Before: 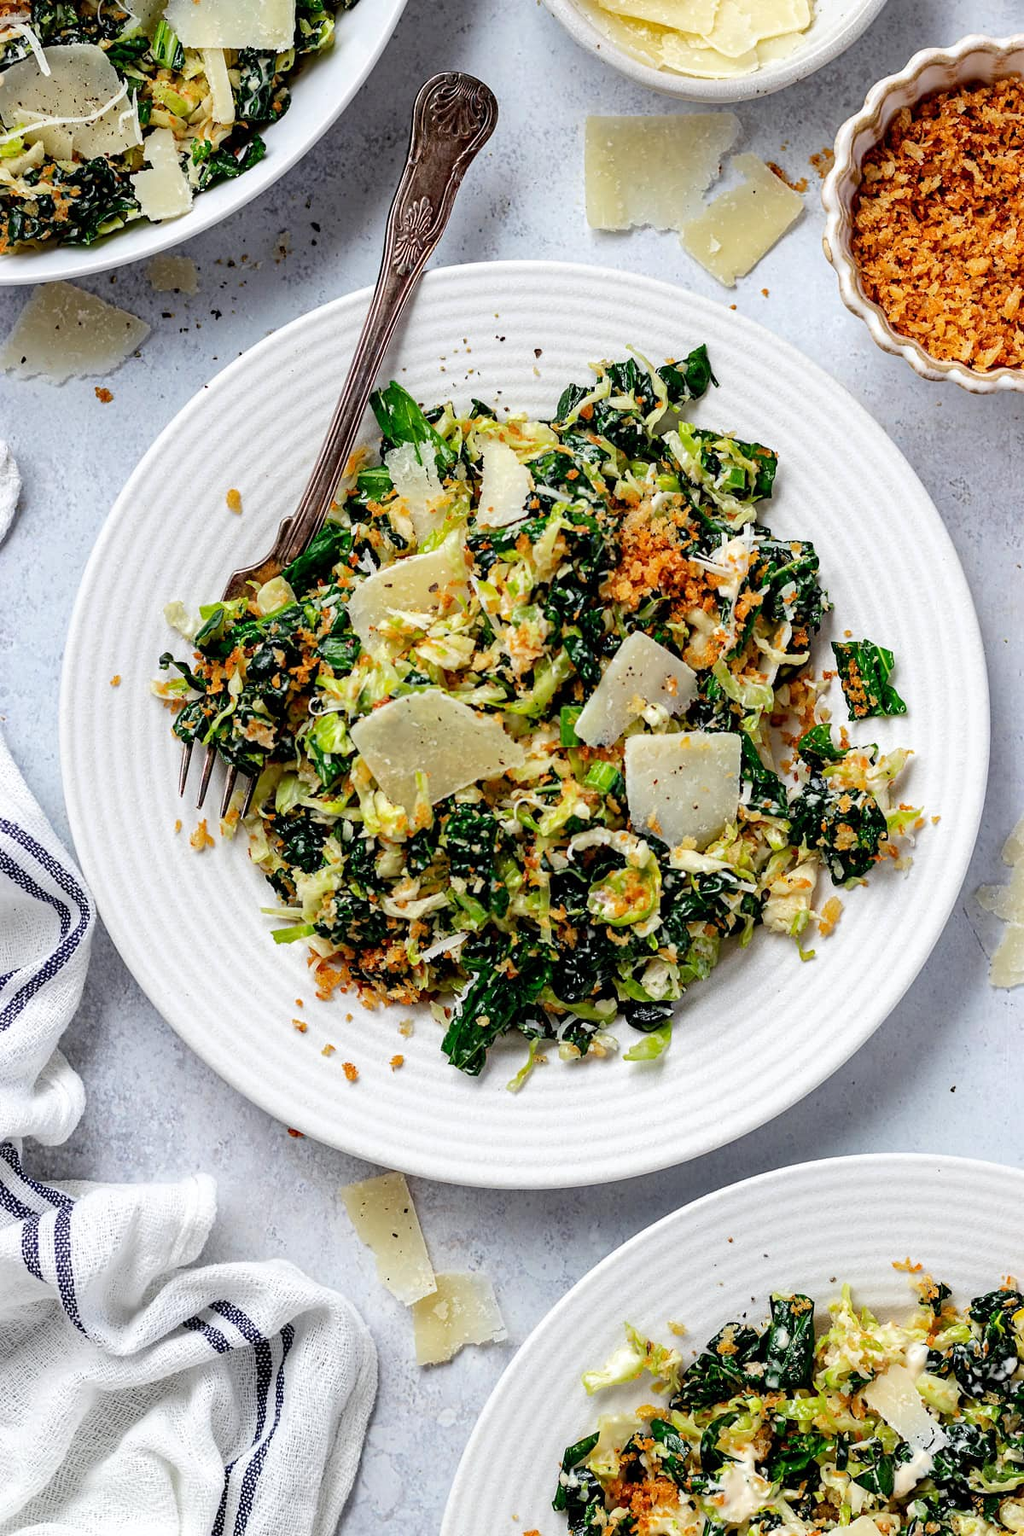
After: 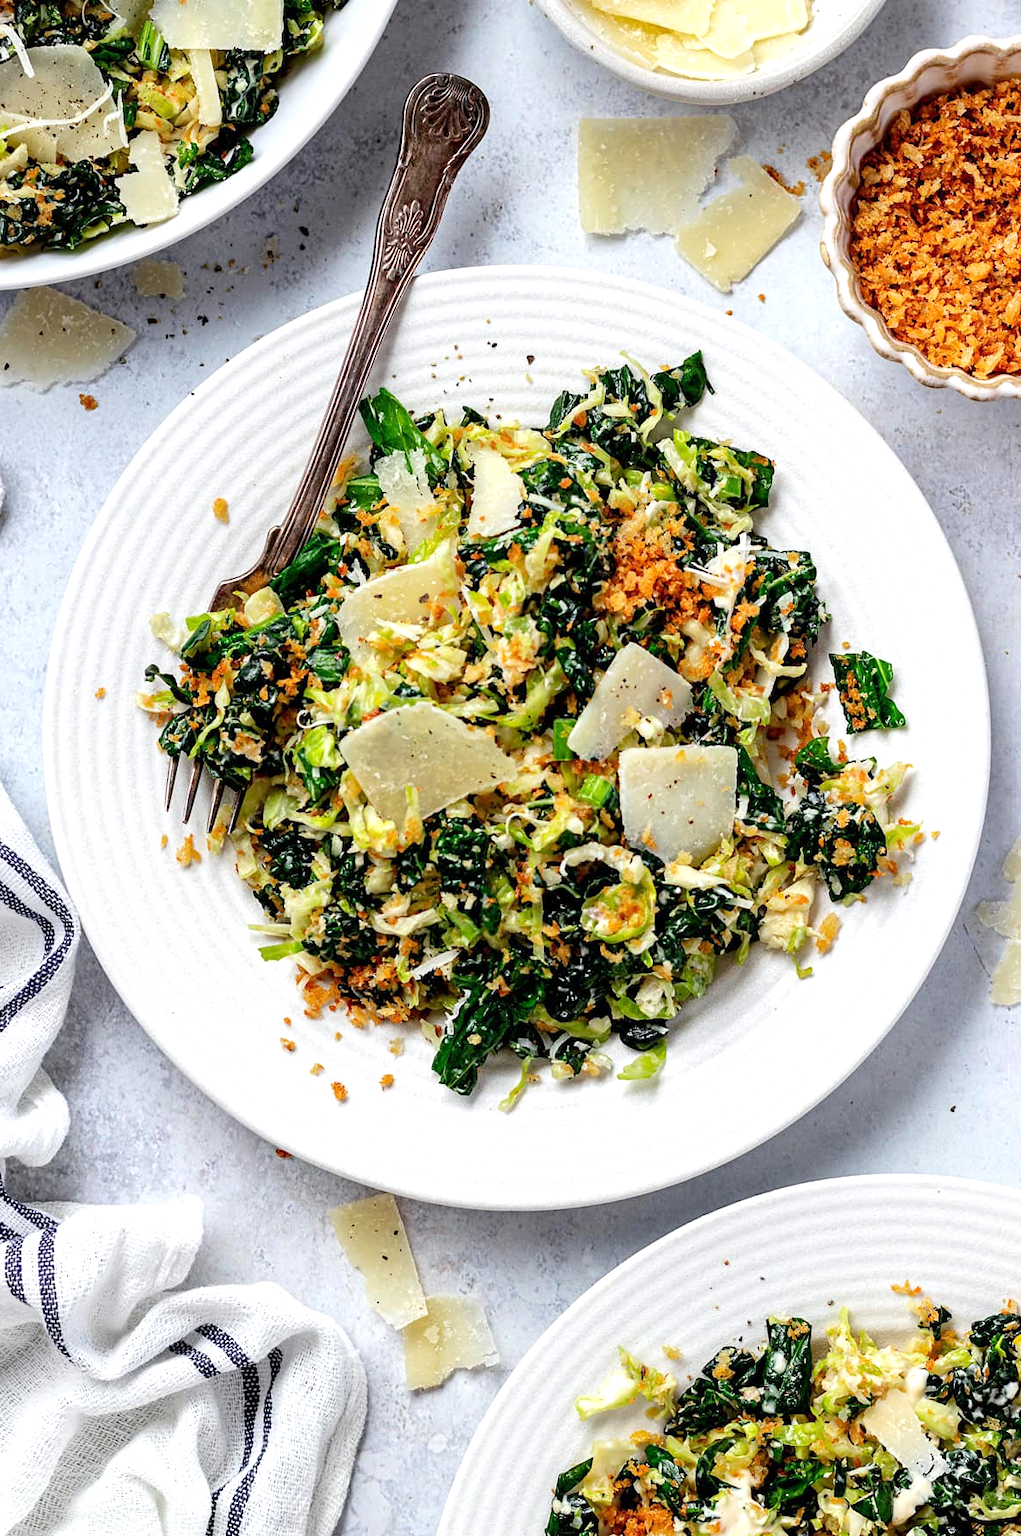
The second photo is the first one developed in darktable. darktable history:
exposure: exposure 0.295 EV, compensate highlight preservation false
crop: left 1.674%, right 0.274%, bottom 1.729%
